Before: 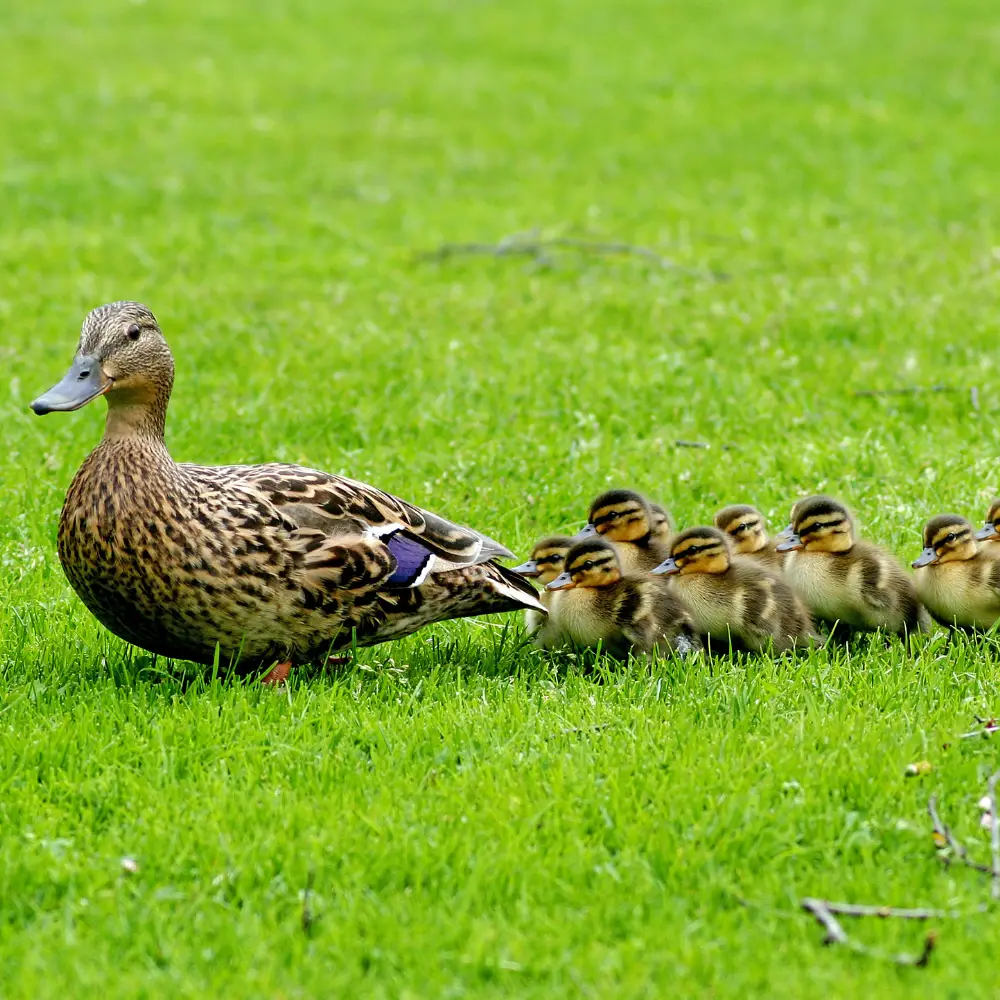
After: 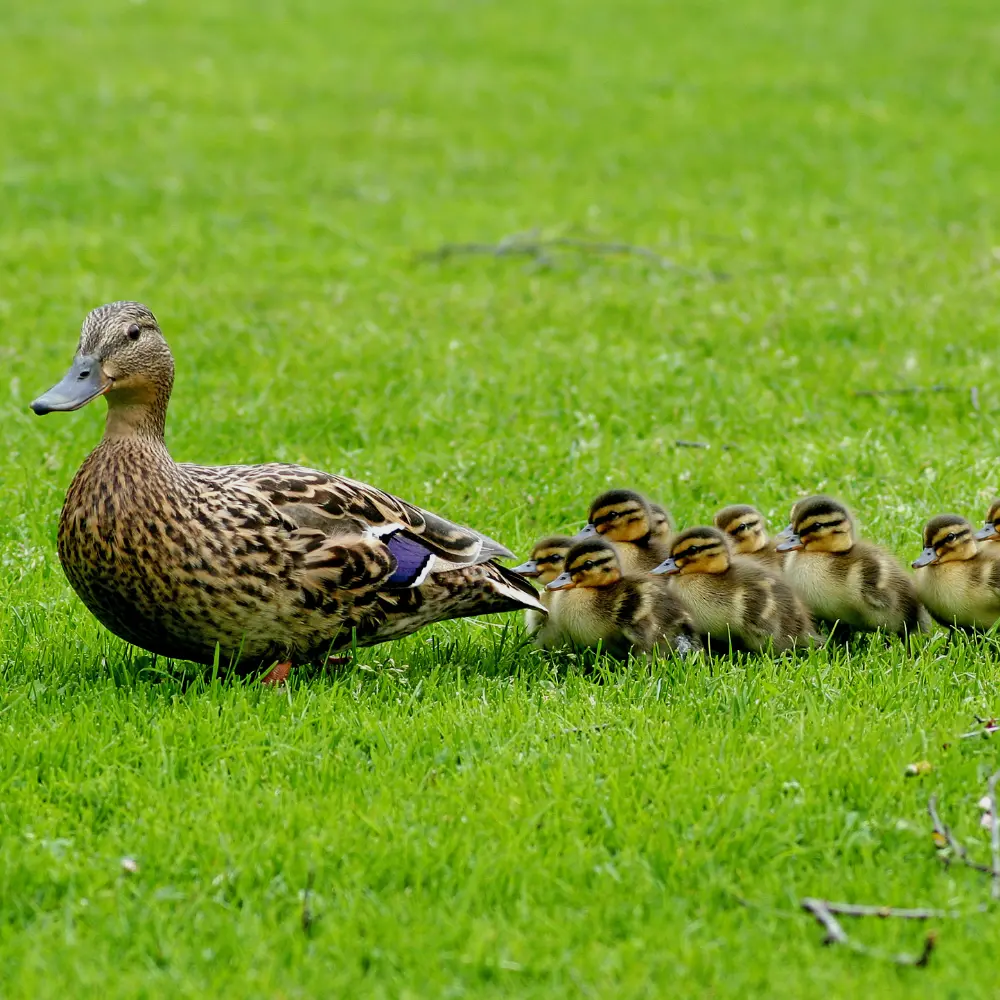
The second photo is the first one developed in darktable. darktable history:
exposure: exposure -0.293 EV, compensate highlight preservation false
tone equalizer: on, module defaults
